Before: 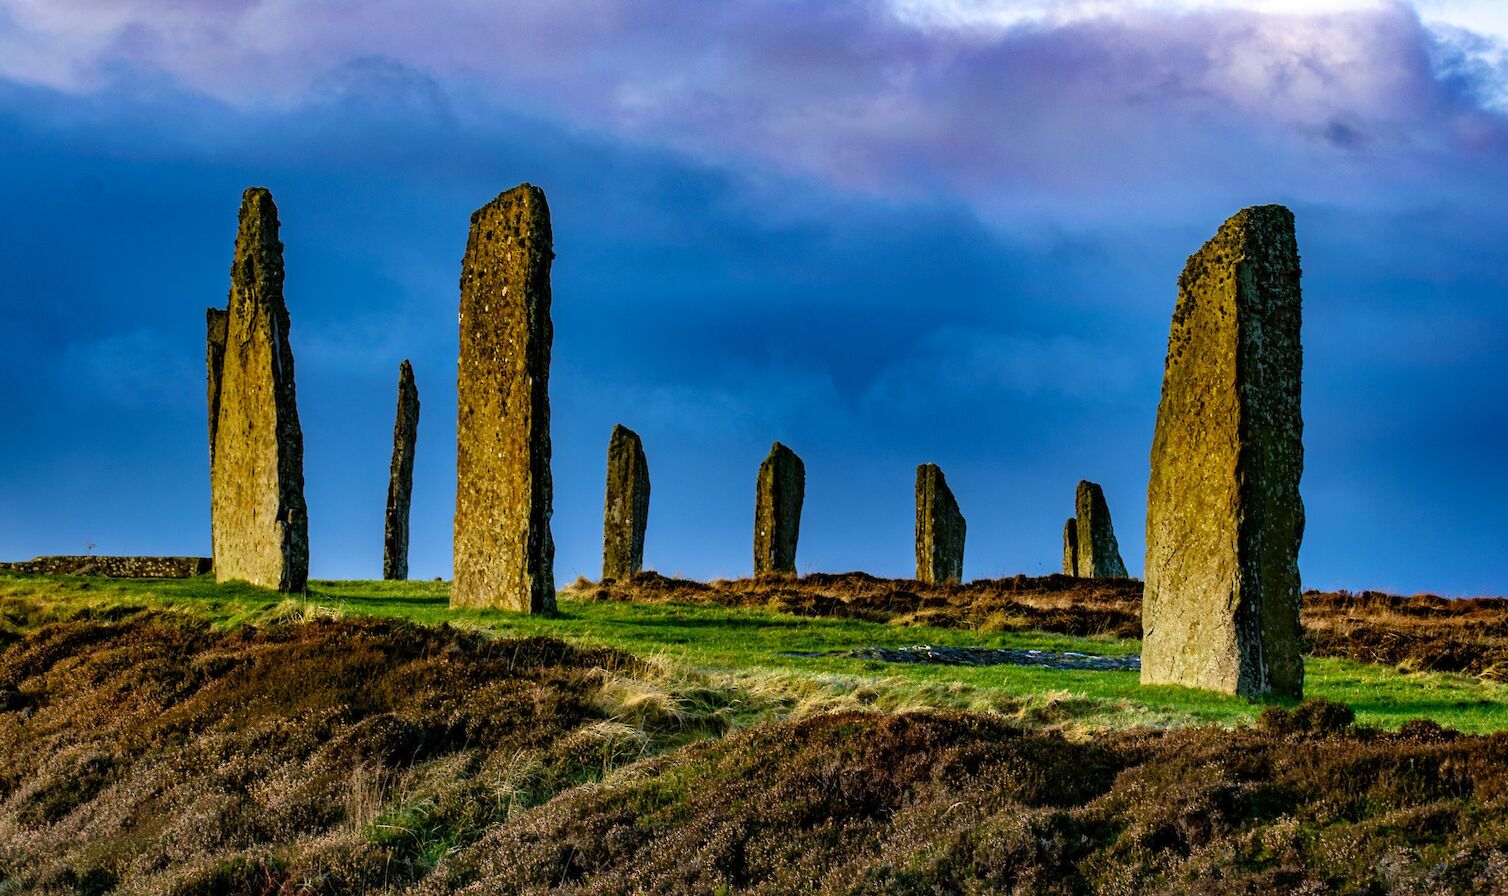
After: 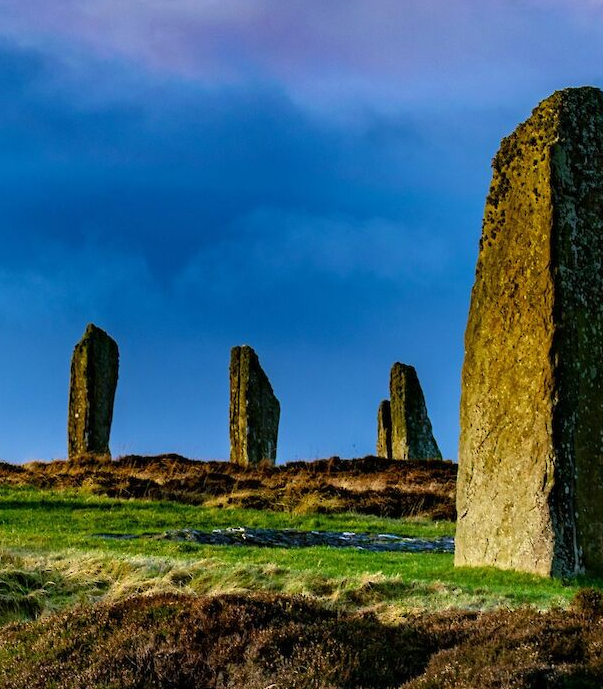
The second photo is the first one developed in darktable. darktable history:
crop: left 45.533%, top 13.175%, right 13.955%, bottom 9.874%
